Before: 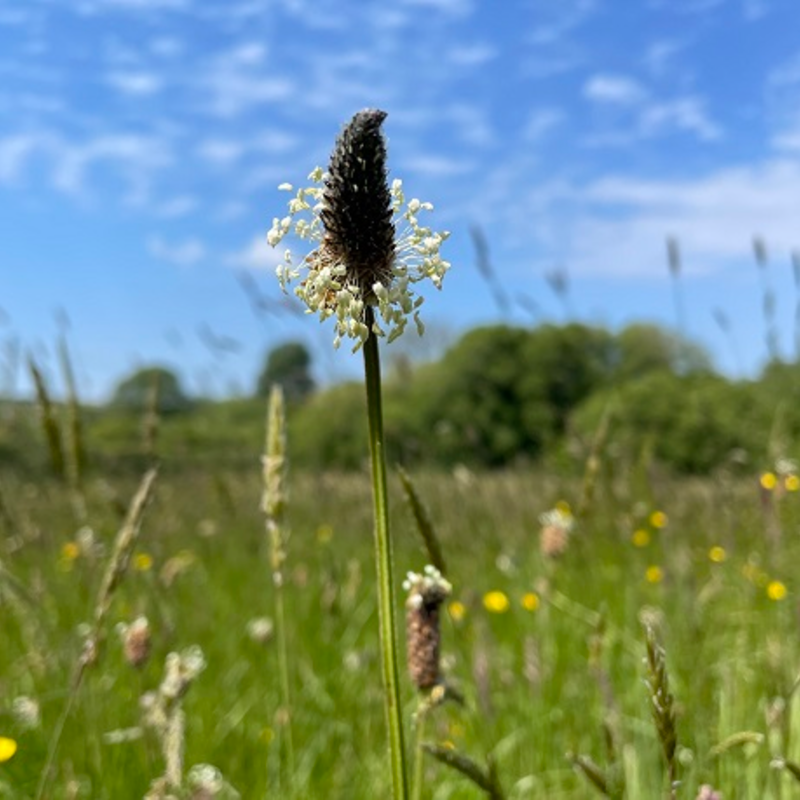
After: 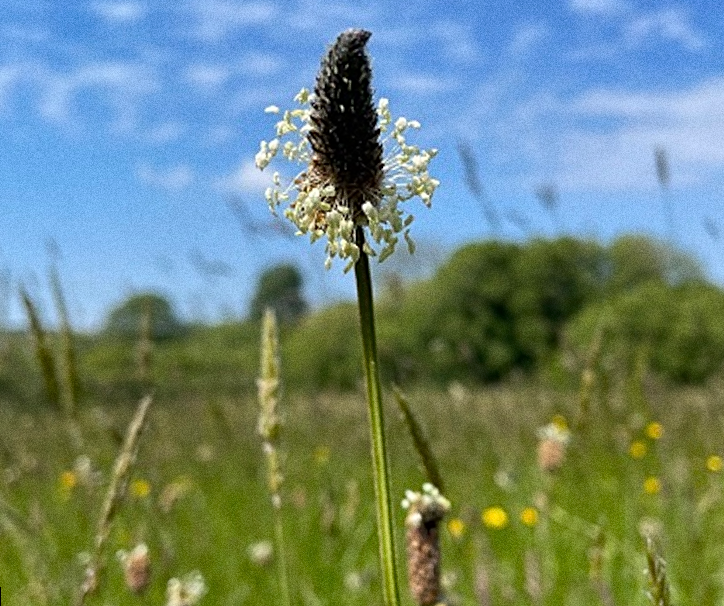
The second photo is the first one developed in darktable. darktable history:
crop and rotate: left 2.425%, top 11.305%, right 9.6%, bottom 15.08%
shadows and highlights: low approximation 0.01, soften with gaussian
grain: coarseness 9.61 ISO, strength 35.62%
sharpen: on, module defaults
rotate and perspective: rotation -1.75°, automatic cropping off
